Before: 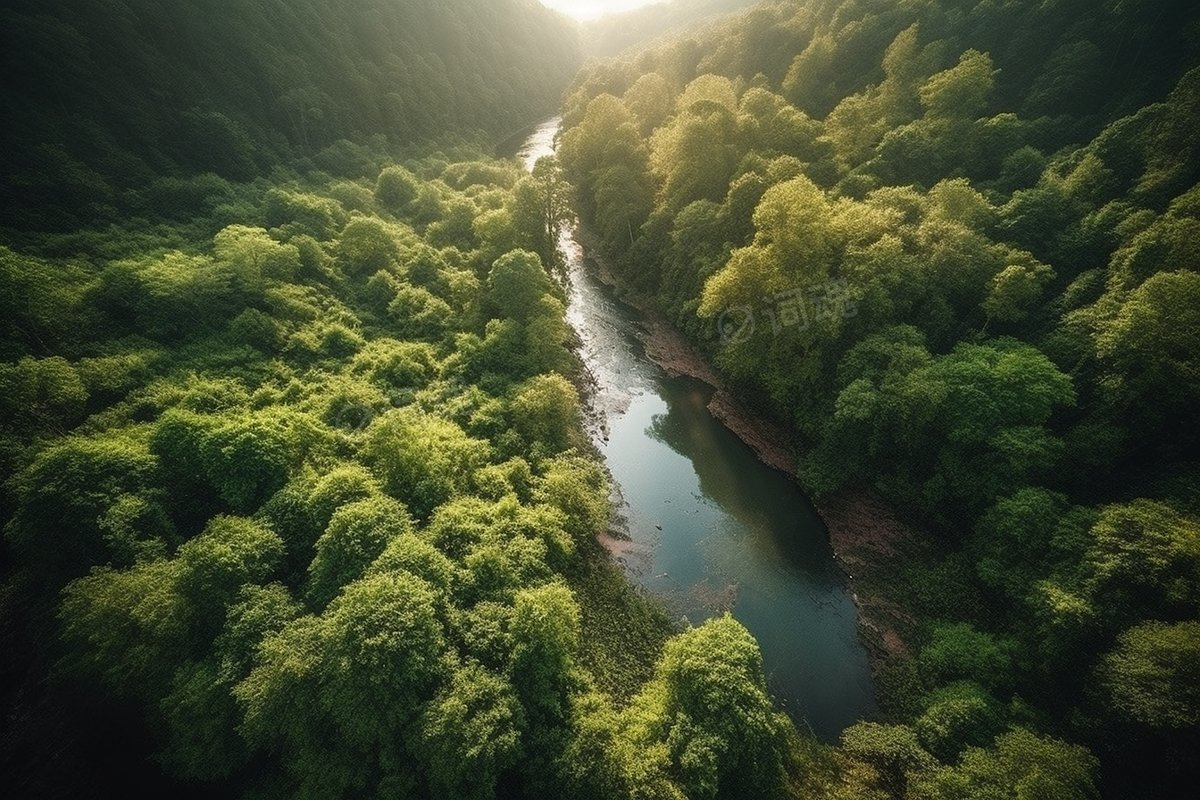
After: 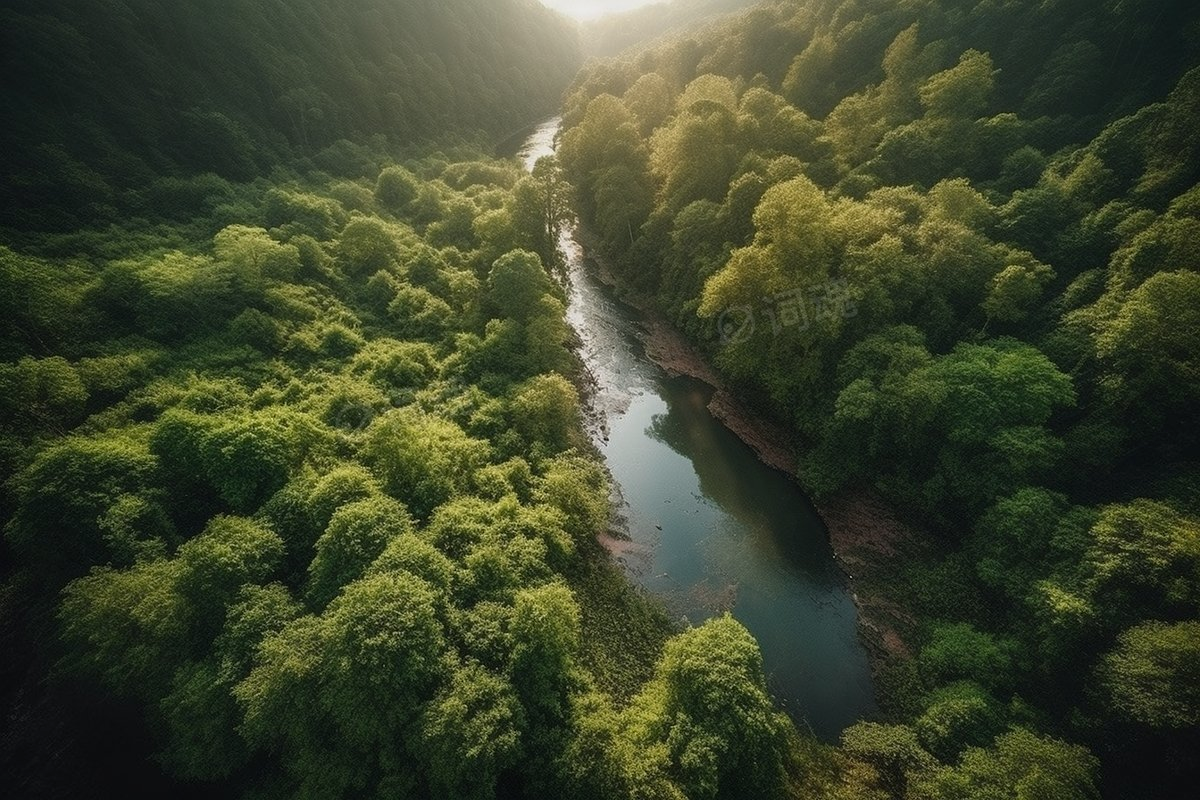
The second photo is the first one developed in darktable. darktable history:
tone equalizer: -8 EV 0.282 EV, -7 EV 0.454 EV, -6 EV 0.384 EV, -5 EV 0.282 EV, -3 EV -0.273 EV, -2 EV -0.404 EV, -1 EV -0.403 EV, +0 EV -0.263 EV, smoothing diameter 24.93%, edges refinement/feathering 13.37, preserve details guided filter
